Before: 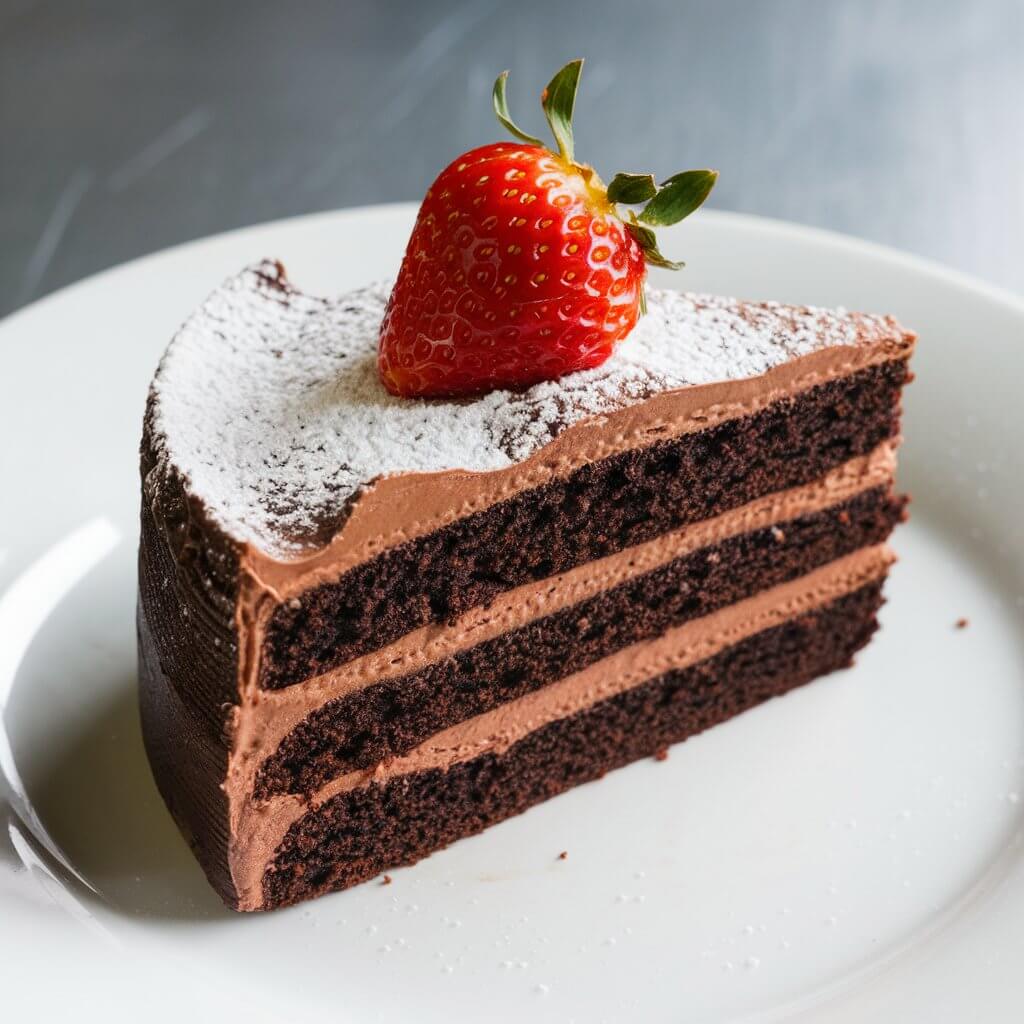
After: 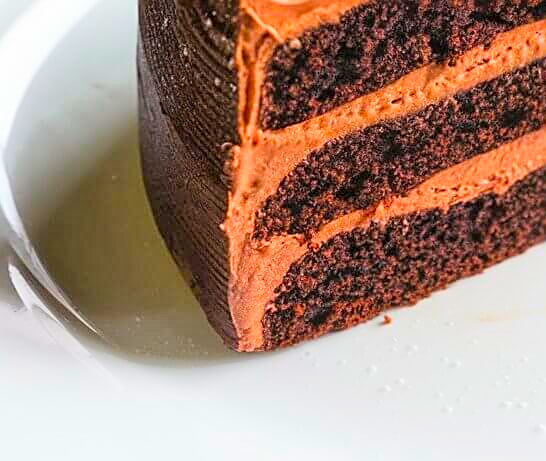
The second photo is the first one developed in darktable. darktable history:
global tonemap: drago (1, 100), detail 1
exposure: black level correction 0, exposure 1.625 EV, compensate exposure bias true, compensate highlight preservation false
sharpen: on, module defaults
color balance: output saturation 120%
crop and rotate: top 54.778%, right 46.61%, bottom 0.159%
